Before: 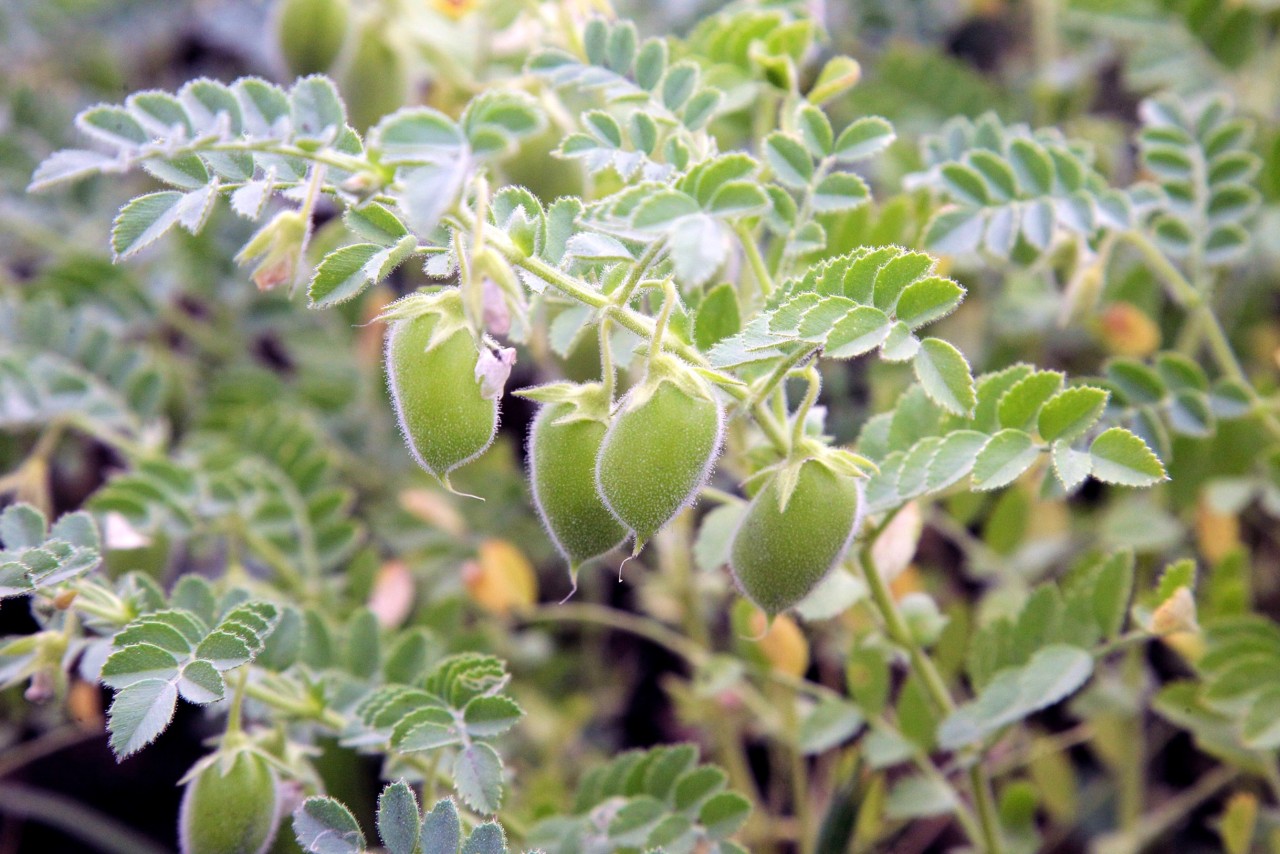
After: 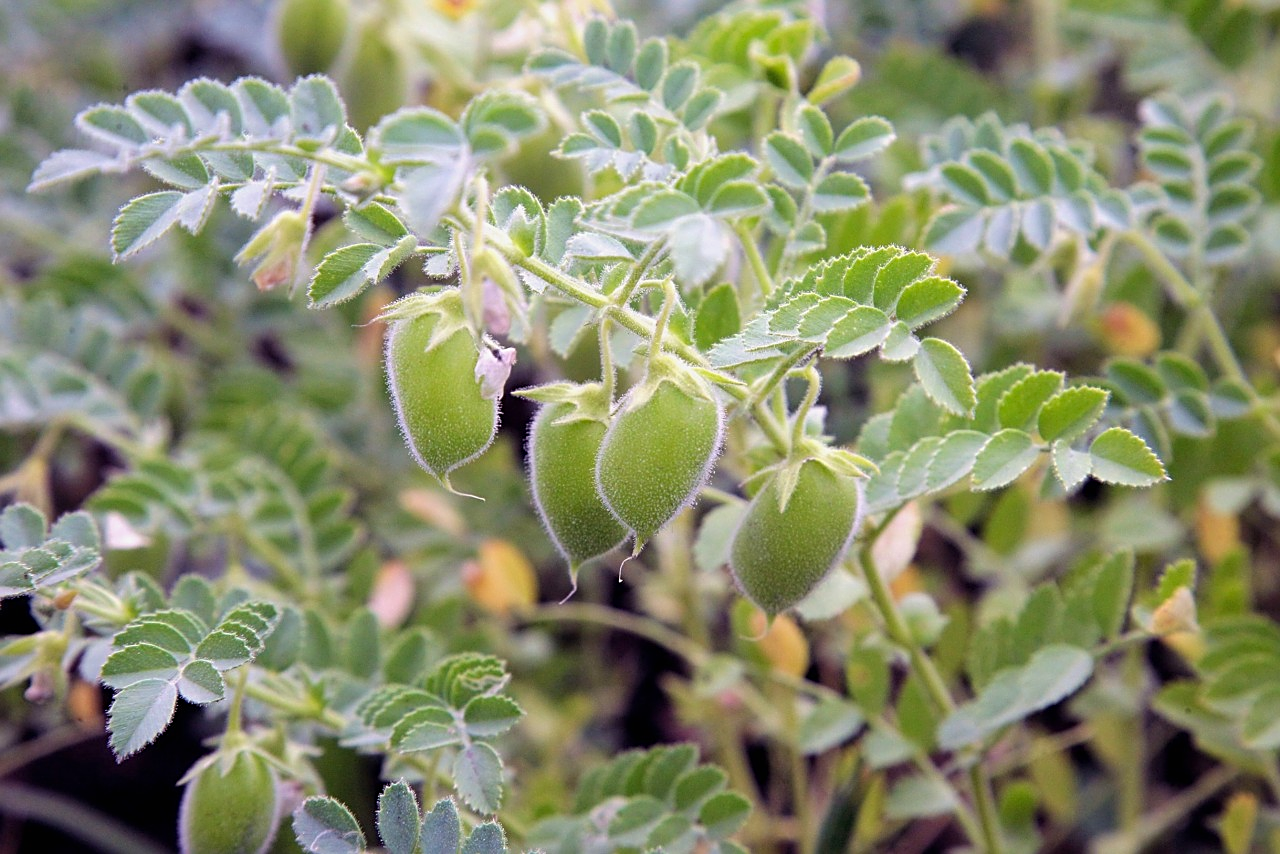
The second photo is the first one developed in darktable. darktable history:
exposure: black level correction 0, exposure 0 EV, compensate highlight preservation false
sharpen: on, module defaults
shadows and highlights: shadows 24.87, white point adjustment -3.16, highlights -29.72
